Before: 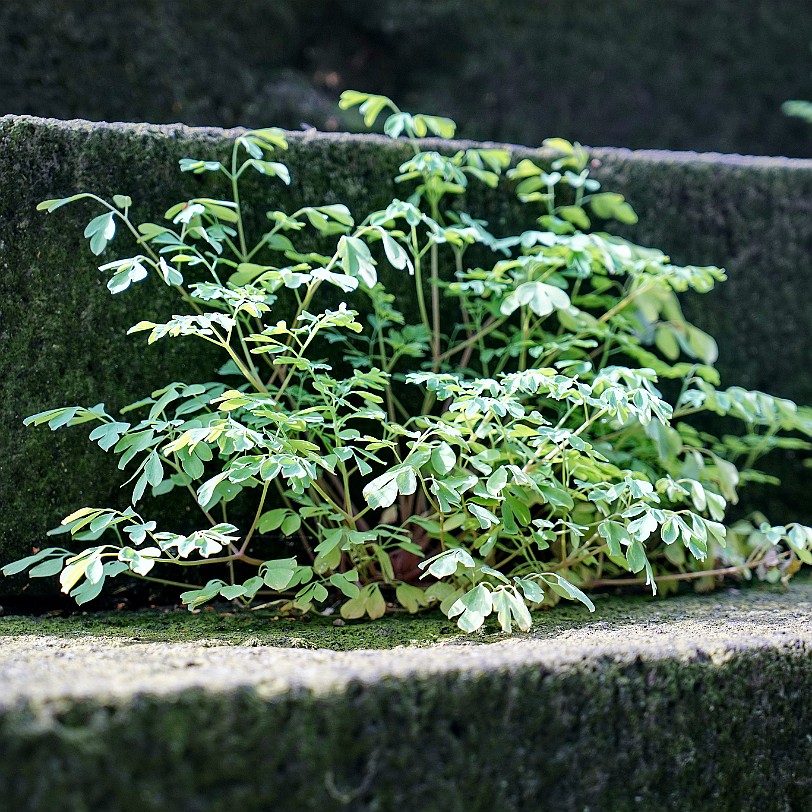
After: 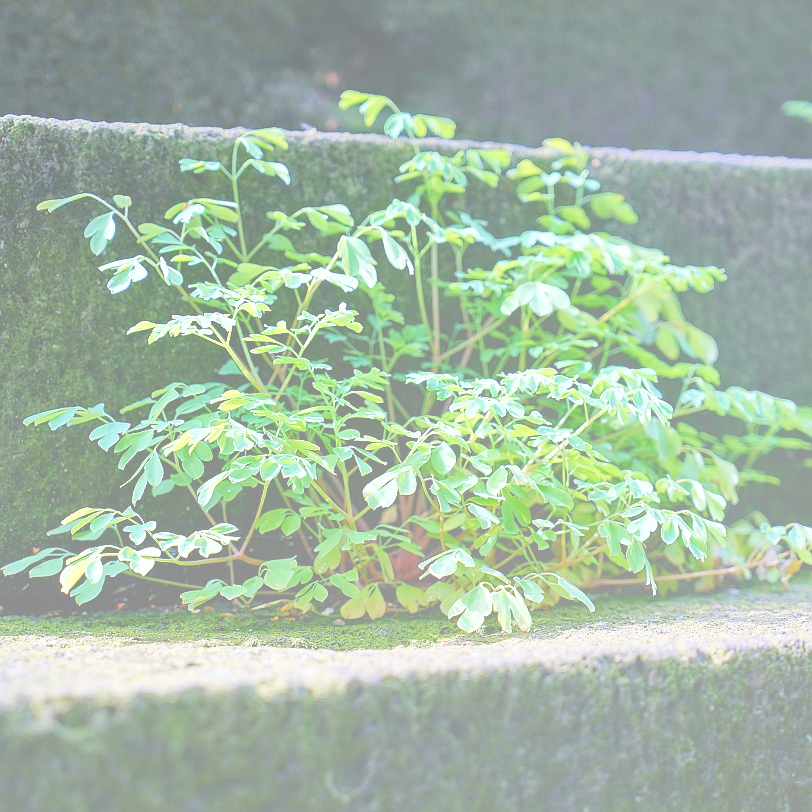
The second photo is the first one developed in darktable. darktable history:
bloom: size 70%, threshold 25%, strength 70%
